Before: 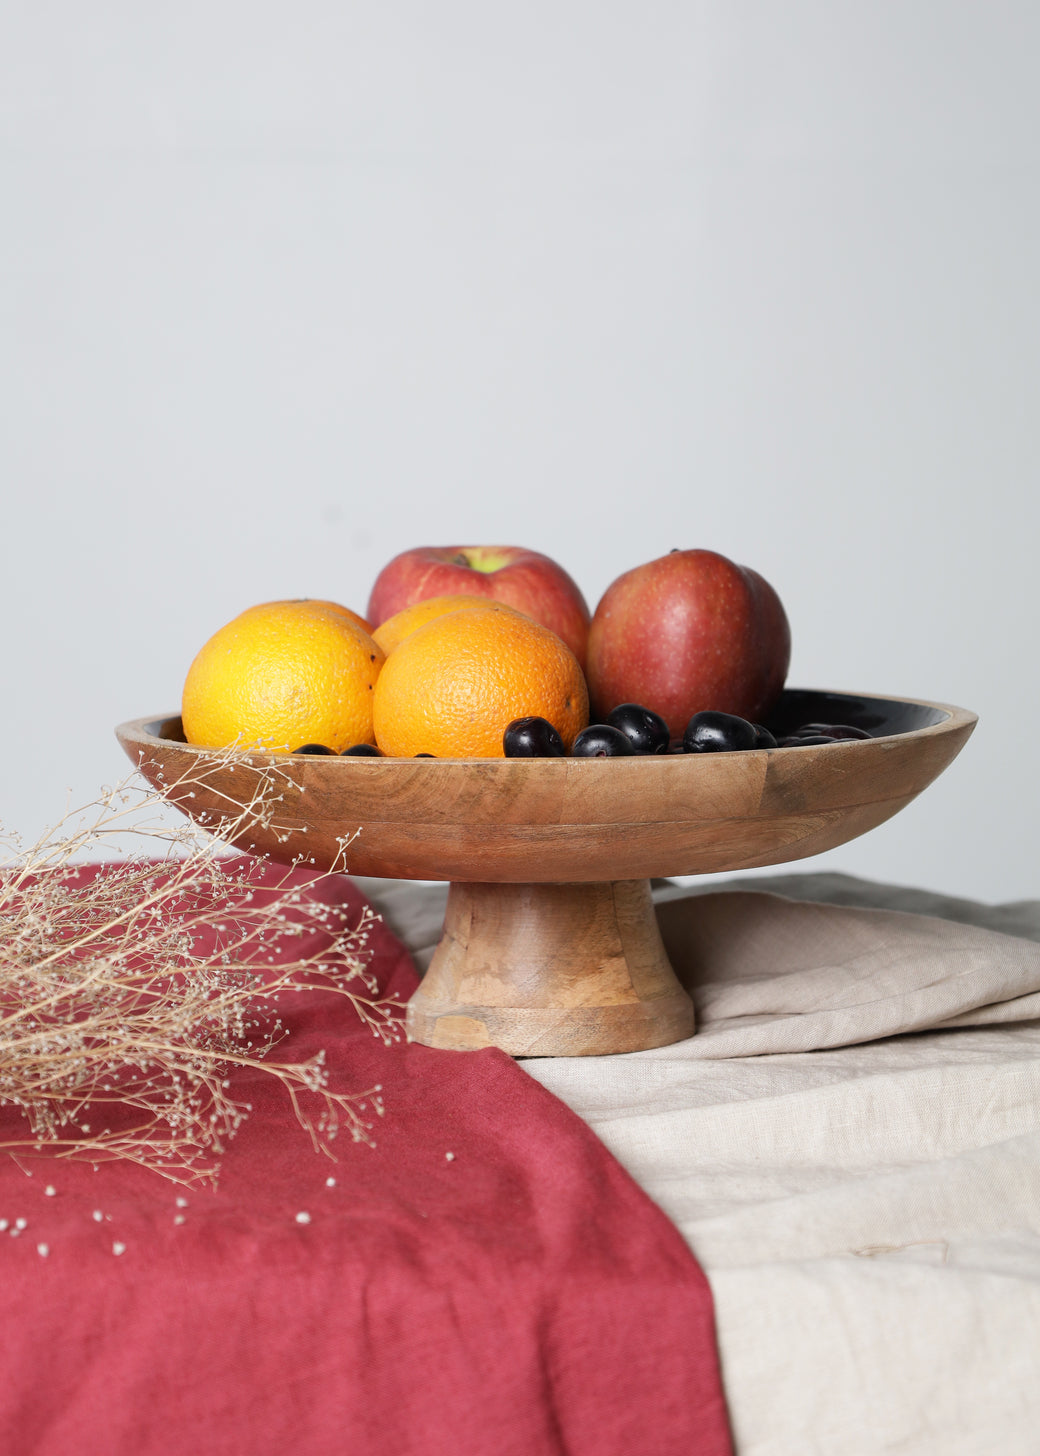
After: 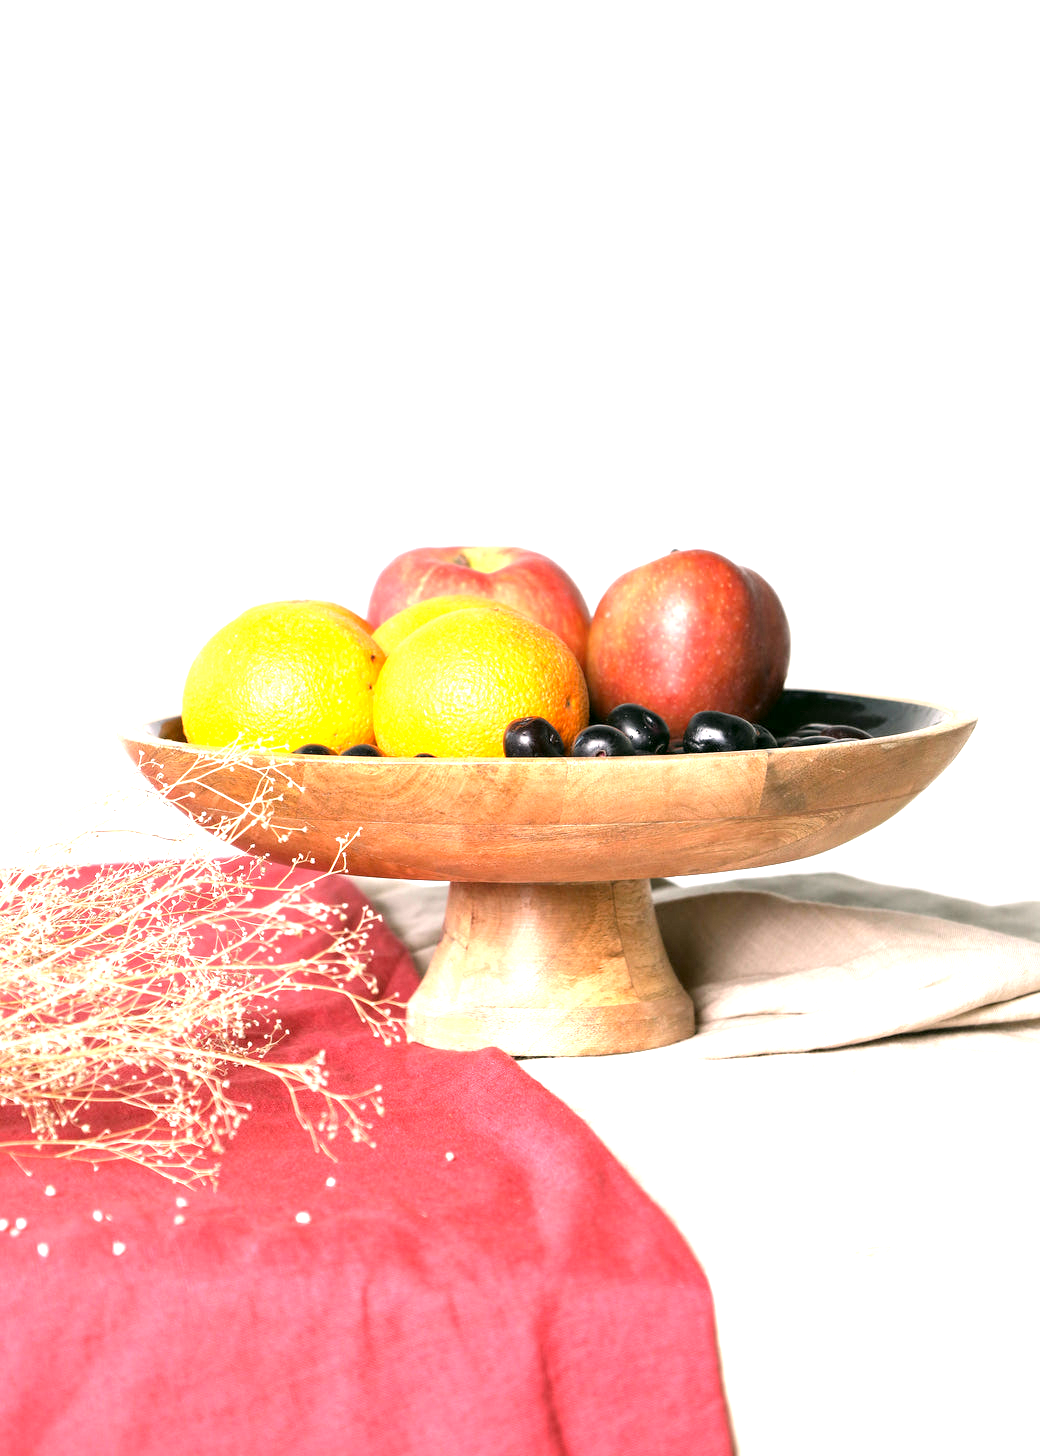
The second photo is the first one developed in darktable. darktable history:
exposure: black level correction 0.001, exposure 1.128 EV, compensate highlight preservation false
levels: black 0.106%, levels [0, 0.478, 1]
tone equalizer: -8 EV -0.402 EV, -7 EV -0.418 EV, -6 EV -0.311 EV, -5 EV -0.246 EV, -3 EV 0.192 EV, -2 EV 0.362 EV, -1 EV 0.41 EV, +0 EV 0.388 EV
local contrast: highlights 101%, shadows 99%, detail 120%, midtone range 0.2
color correction: highlights a* 4.04, highlights b* 4.98, shadows a* -7.08, shadows b* 4.63
